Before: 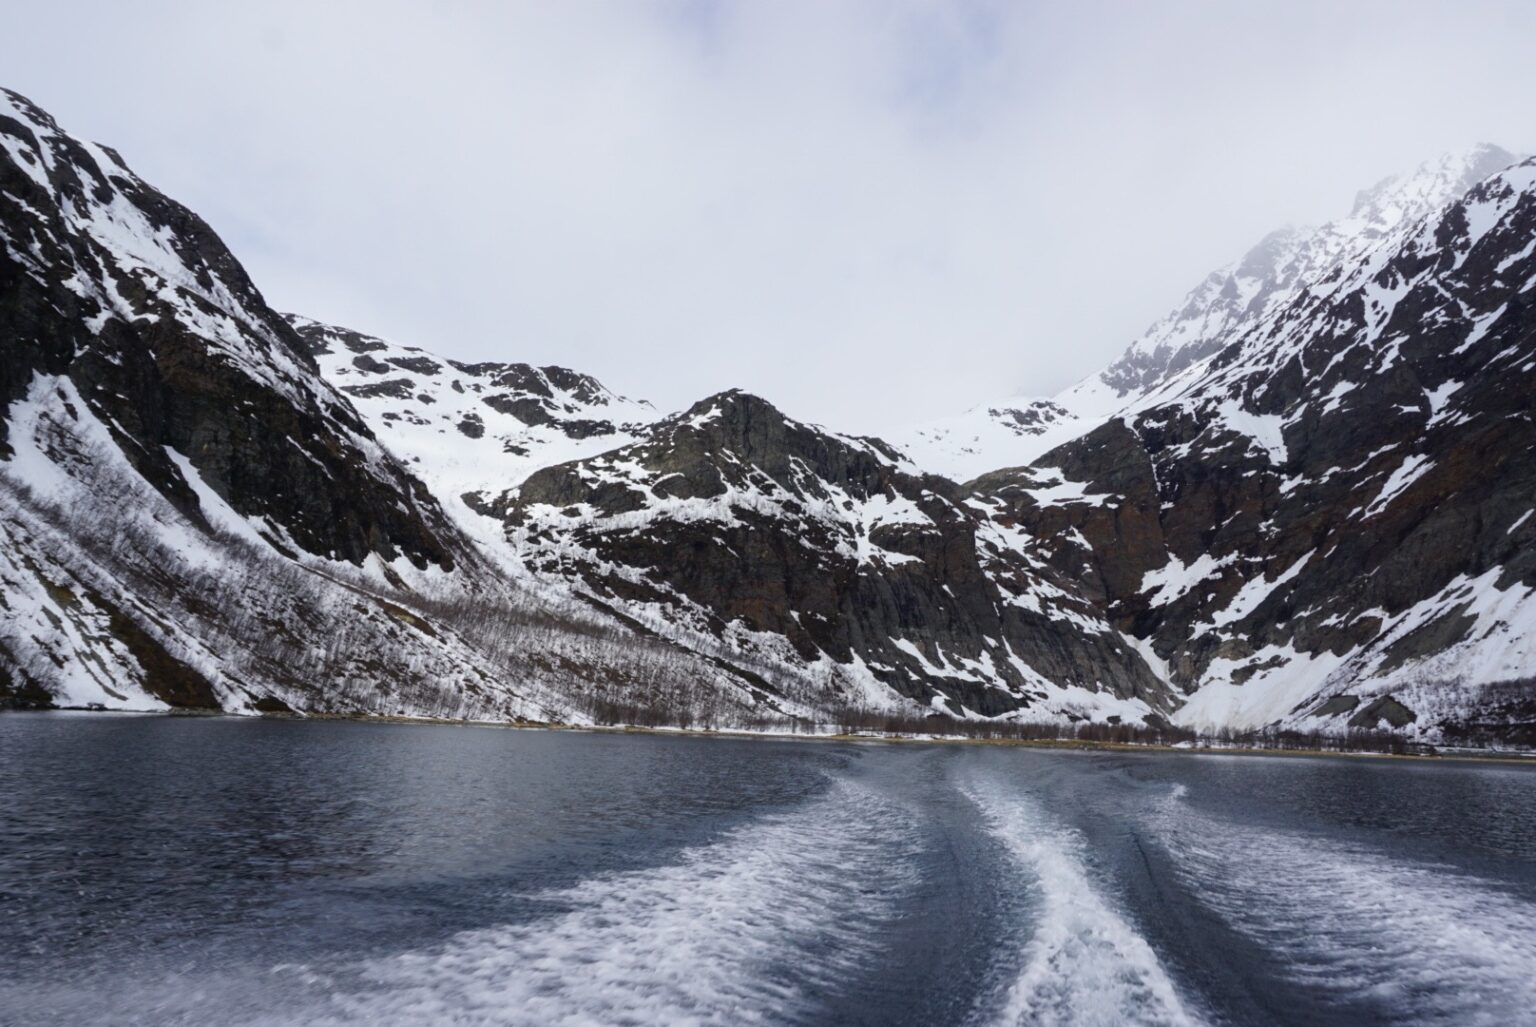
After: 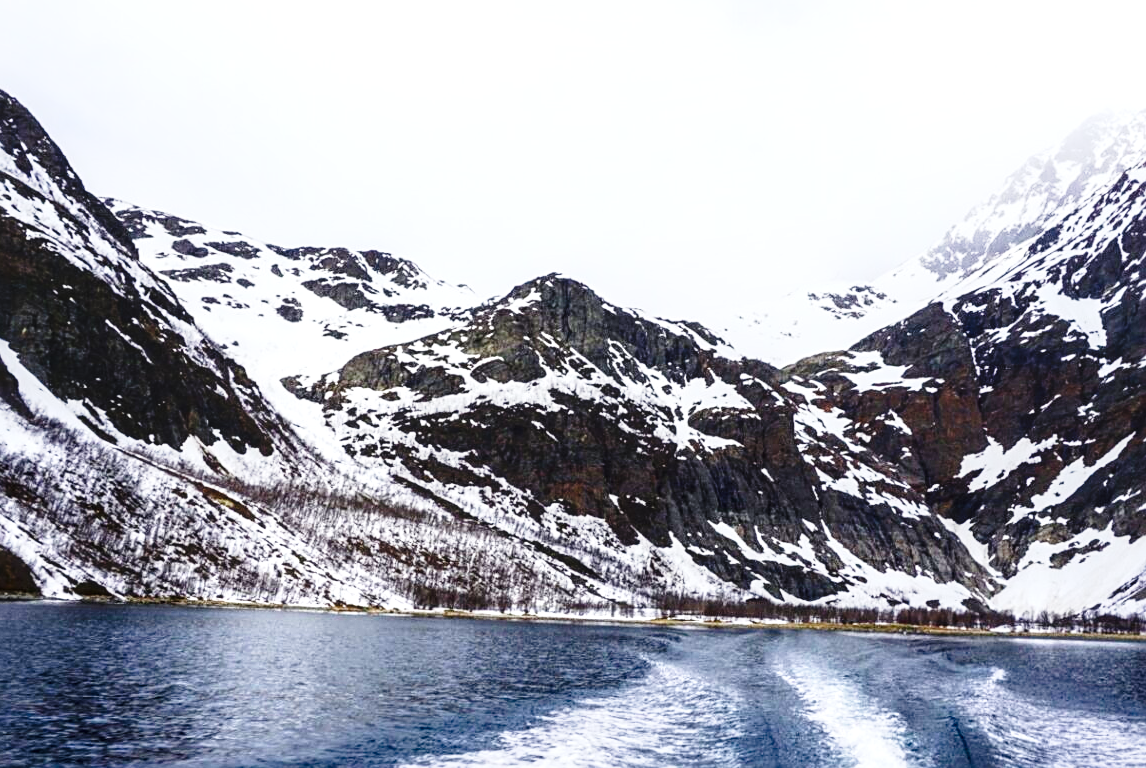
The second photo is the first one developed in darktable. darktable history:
crop and rotate: left 11.848%, top 11.345%, right 13.519%, bottom 13.805%
local contrast: on, module defaults
sharpen: radius 2.191, amount 0.385, threshold 0.204
tone curve: curves: ch0 [(0, 0) (0.003, 0.002) (0.011, 0.008) (0.025, 0.019) (0.044, 0.034) (0.069, 0.053) (0.1, 0.079) (0.136, 0.127) (0.177, 0.191) (0.224, 0.274) (0.277, 0.367) (0.335, 0.465) (0.399, 0.552) (0.468, 0.643) (0.543, 0.737) (0.623, 0.82) (0.709, 0.891) (0.801, 0.928) (0.898, 0.963) (1, 1)], preserve colors none
levels: levels [0, 0.476, 0.951]
contrast brightness saturation: contrast 0.17, saturation 0.295
